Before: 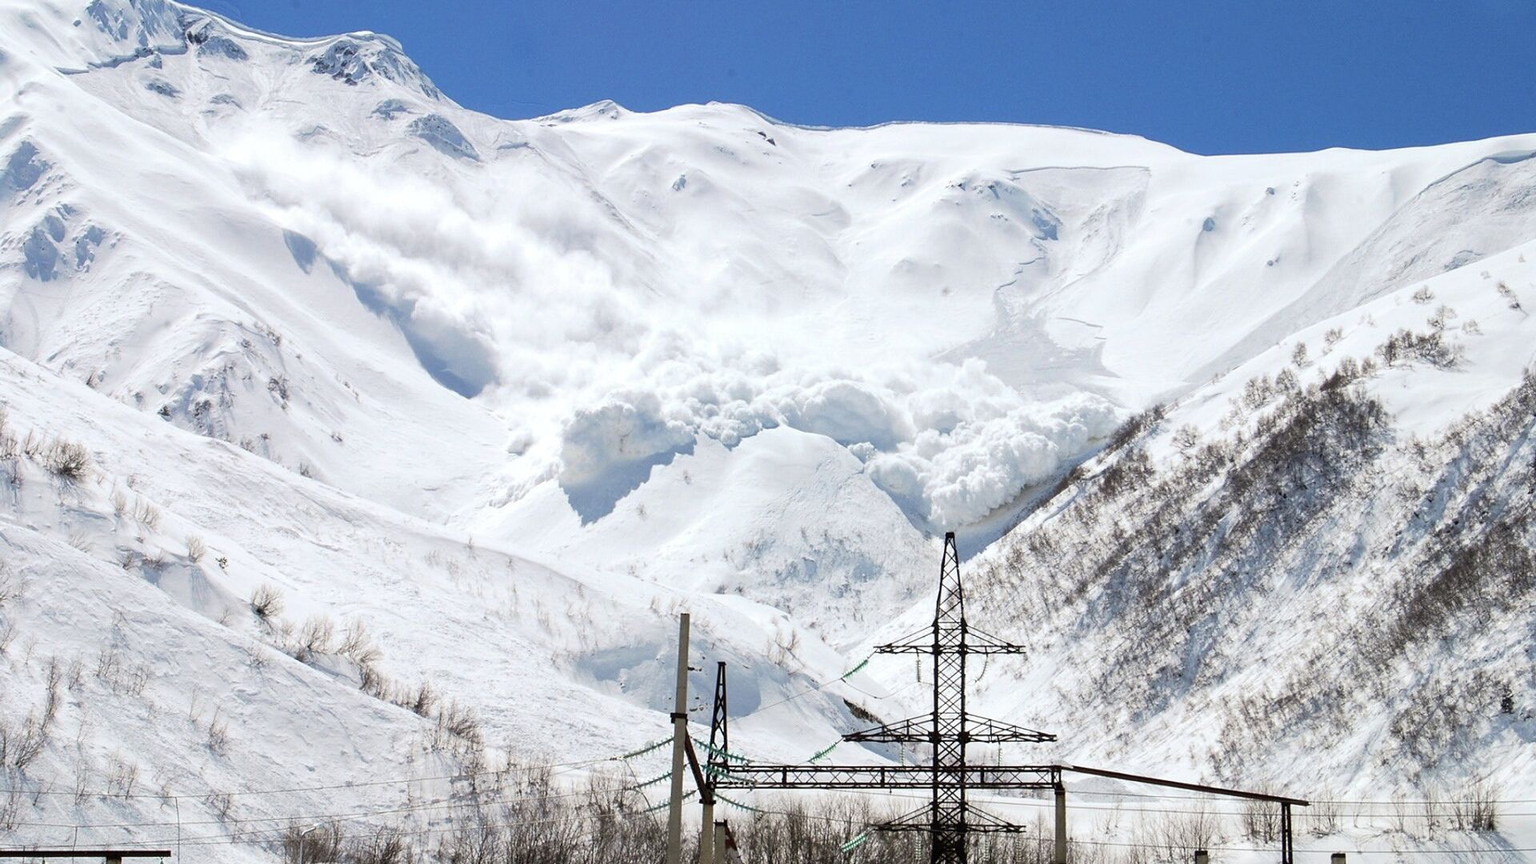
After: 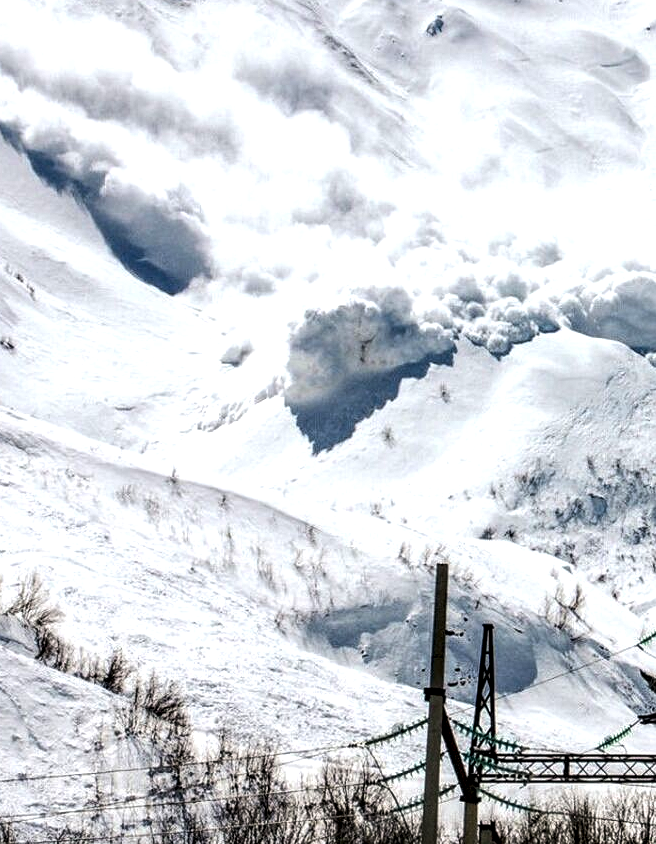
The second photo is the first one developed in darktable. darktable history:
color balance rgb: shadows lift › chroma 2.025%, shadows lift › hue 216.71°, perceptual saturation grading › global saturation 19.555%, perceptual brilliance grading › highlights 3.236%, perceptual brilliance grading › mid-tones -17.273%, perceptual brilliance grading › shadows -41.485%, global vibrance 20%
crop and rotate: left 21.596%, top 18.856%, right 44.189%, bottom 2.982%
local contrast: highlights 21%, detail 196%
